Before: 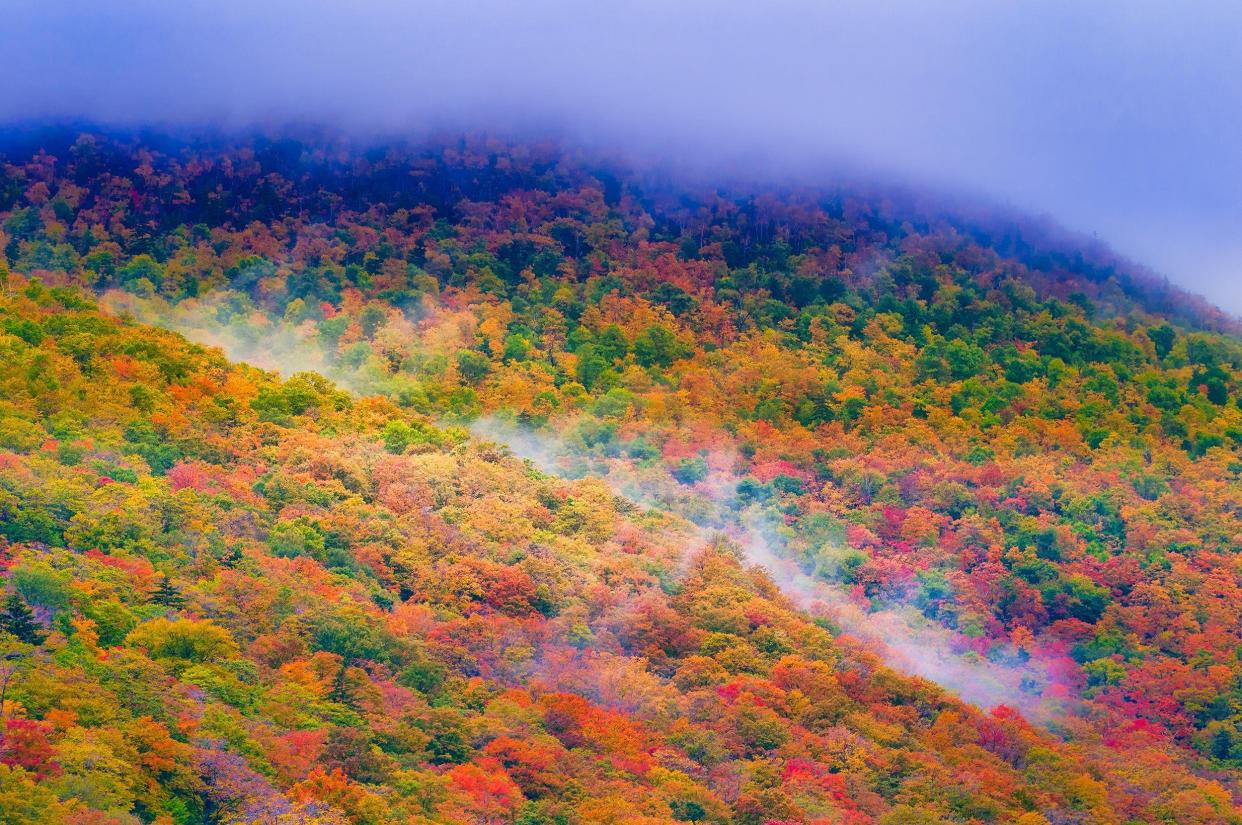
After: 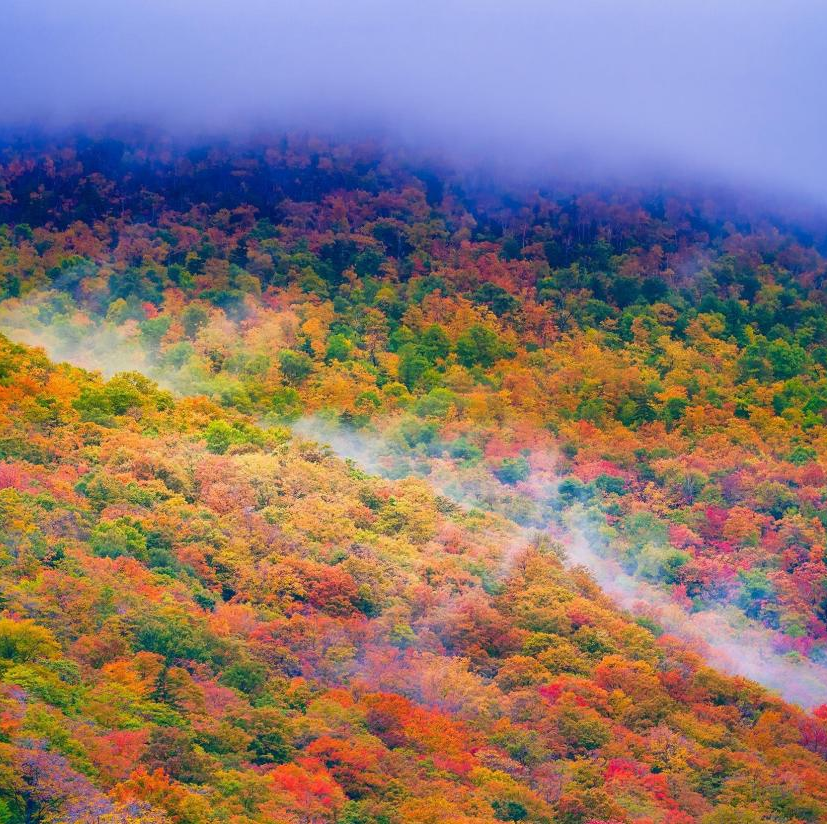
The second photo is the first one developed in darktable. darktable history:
white balance: emerald 1
crop and rotate: left 14.385%, right 18.948%
exposure: compensate highlight preservation false
